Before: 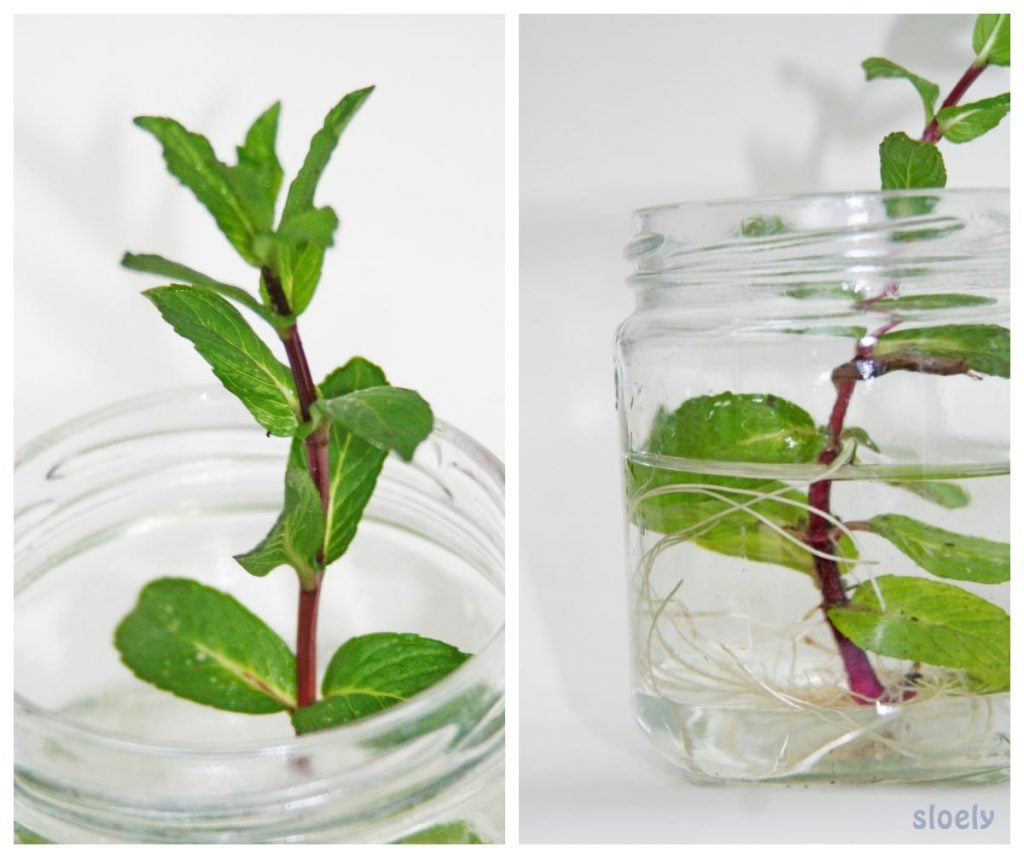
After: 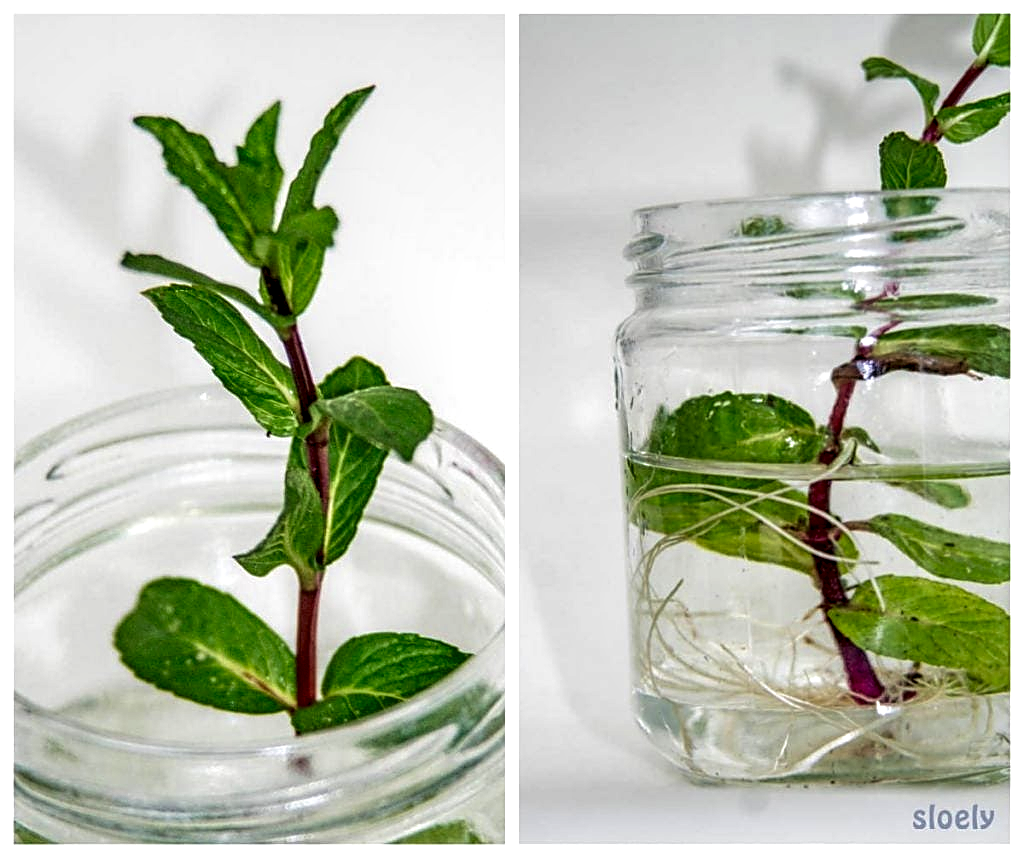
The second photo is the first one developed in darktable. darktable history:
tone curve: curves: ch0 [(0.122, 0.111) (1, 1)], color space Lab, independent channels, preserve colors none
velvia: on, module defaults
sharpen: on, module defaults
local contrast: highlights 17%, detail 185%
